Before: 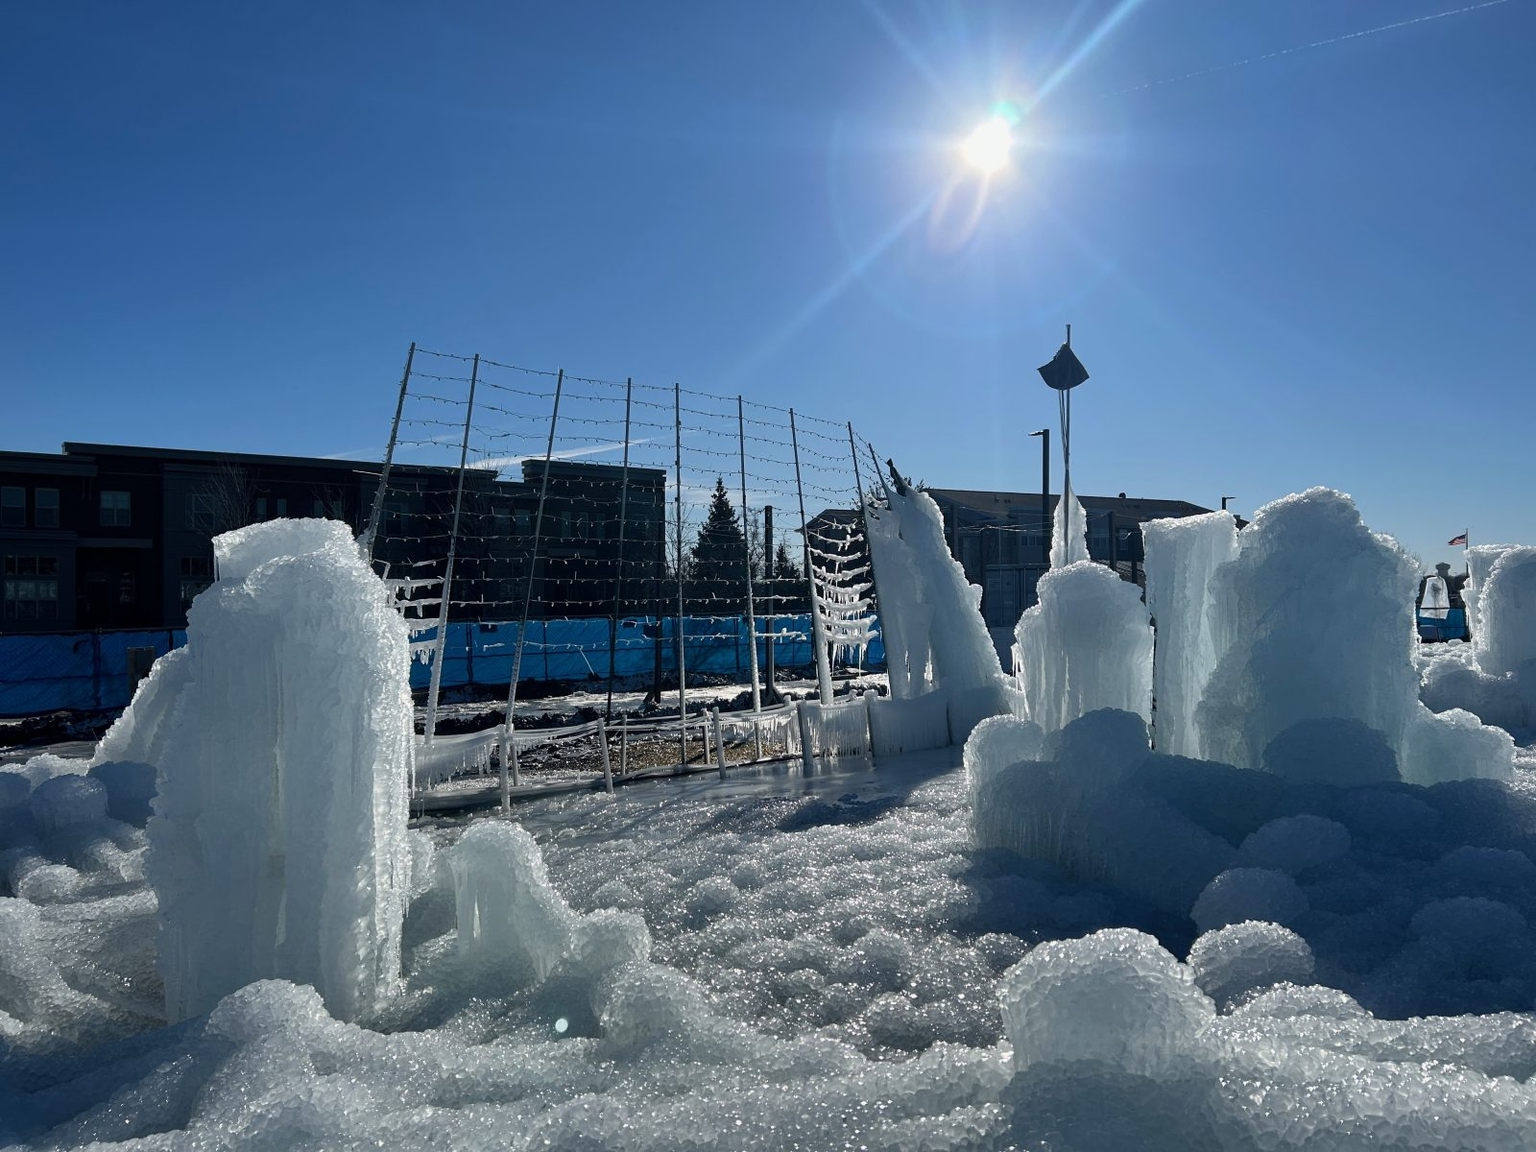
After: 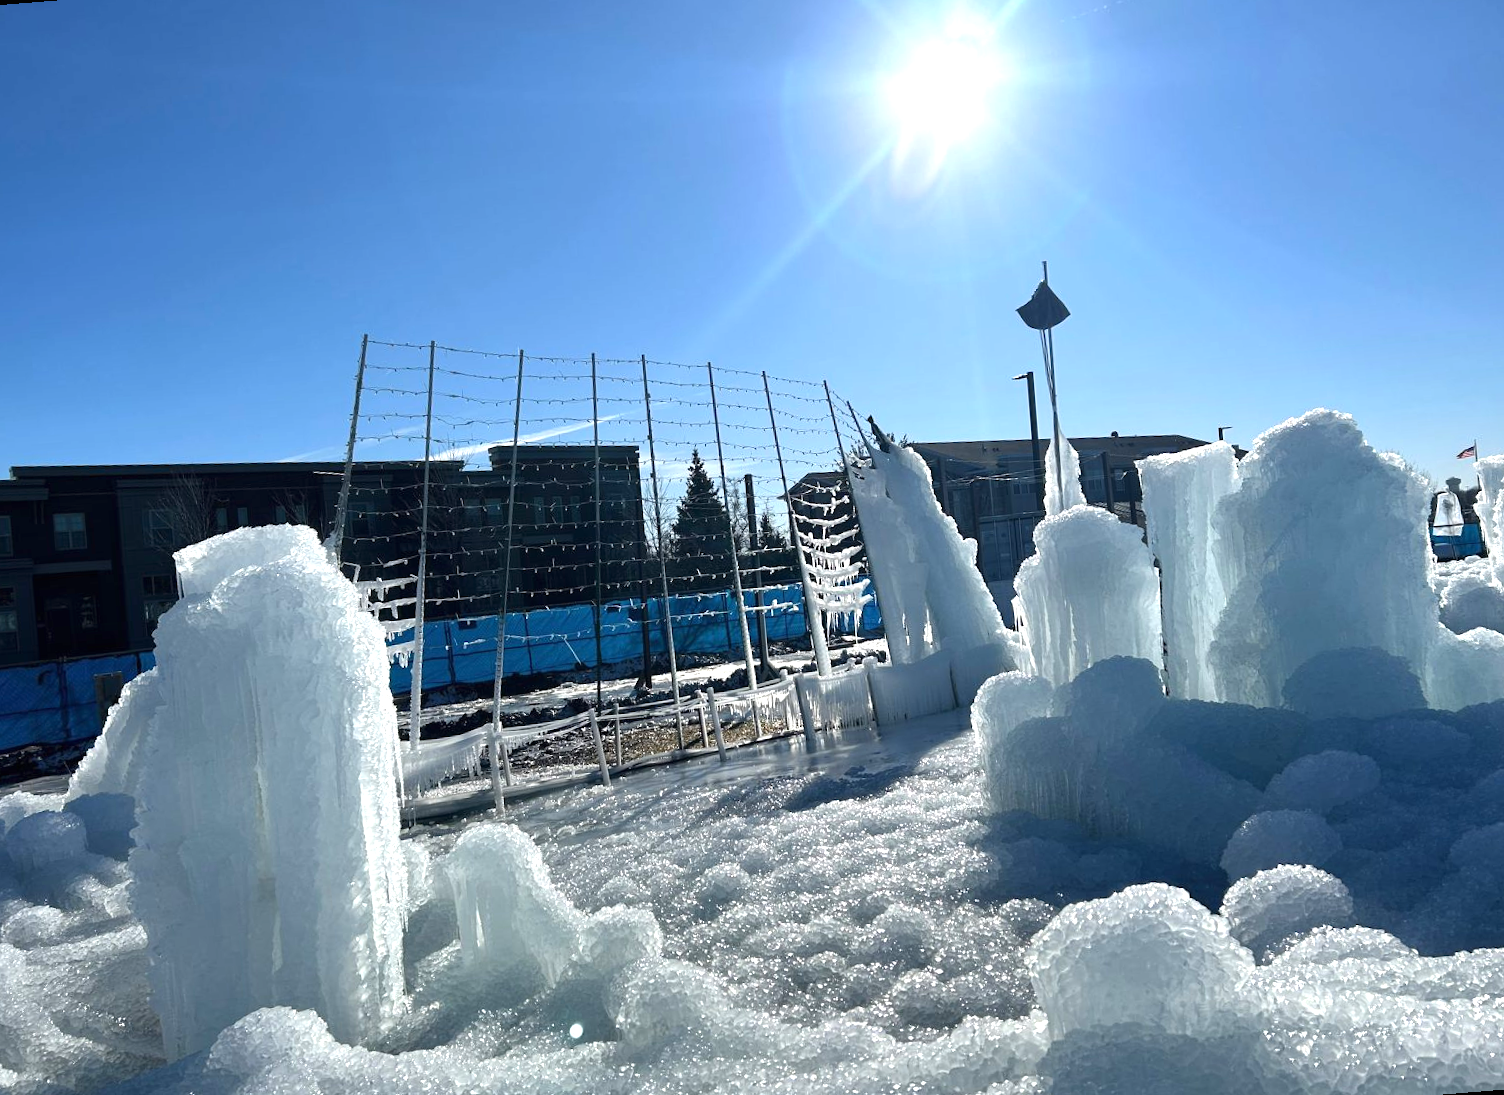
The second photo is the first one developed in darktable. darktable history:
rotate and perspective: rotation -4.57°, crop left 0.054, crop right 0.944, crop top 0.087, crop bottom 0.914
exposure: black level correction 0, exposure 0.9 EV, compensate exposure bias true, compensate highlight preservation false
